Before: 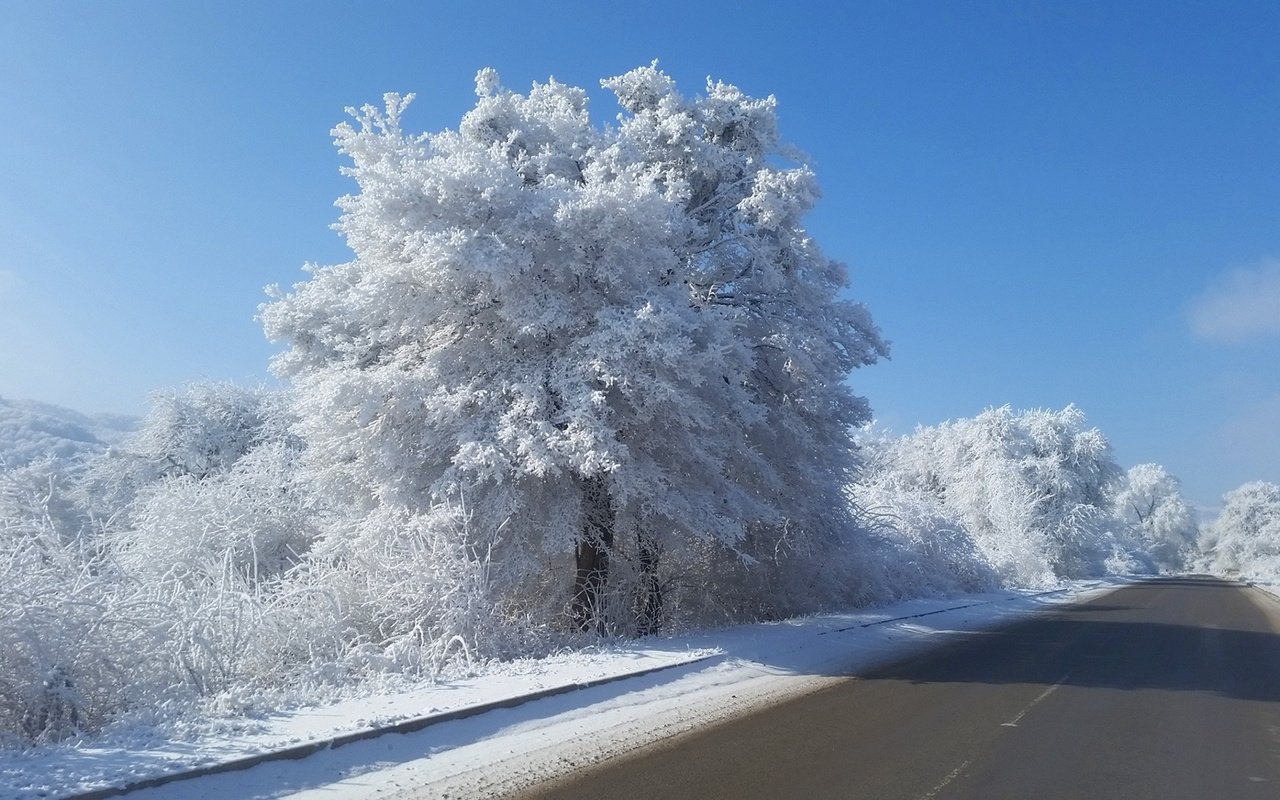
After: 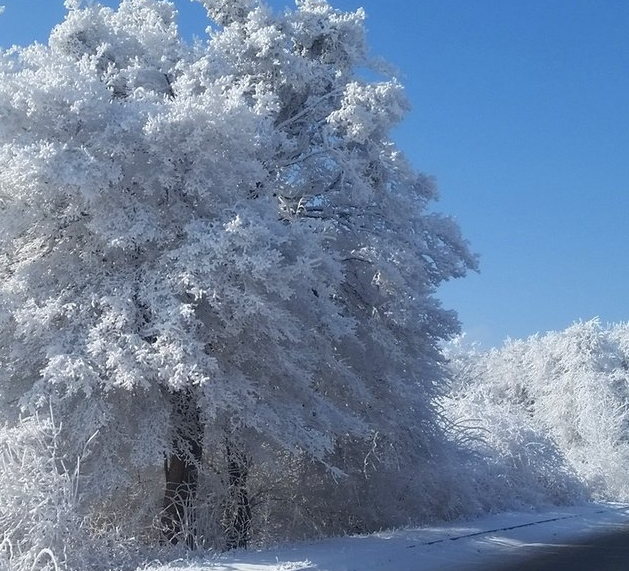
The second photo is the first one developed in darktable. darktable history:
crop: left 32.185%, top 10.946%, right 18.647%, bottom 17.588%
